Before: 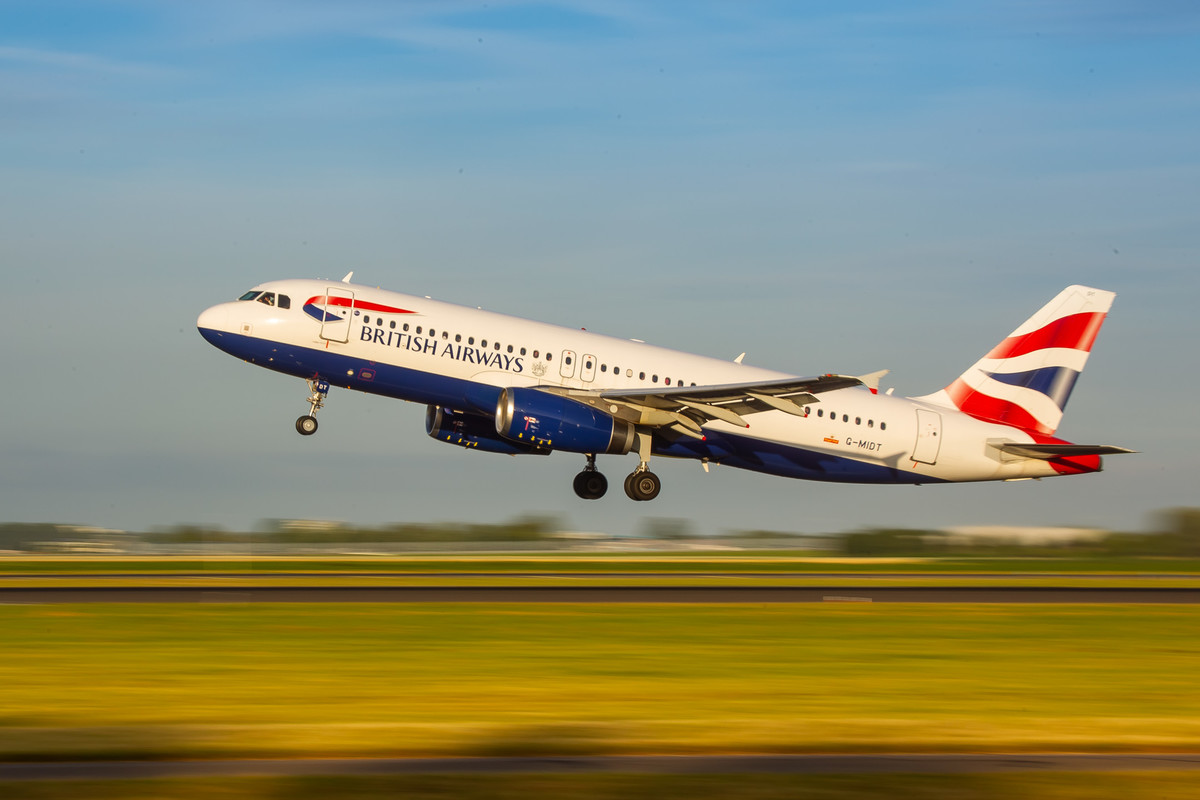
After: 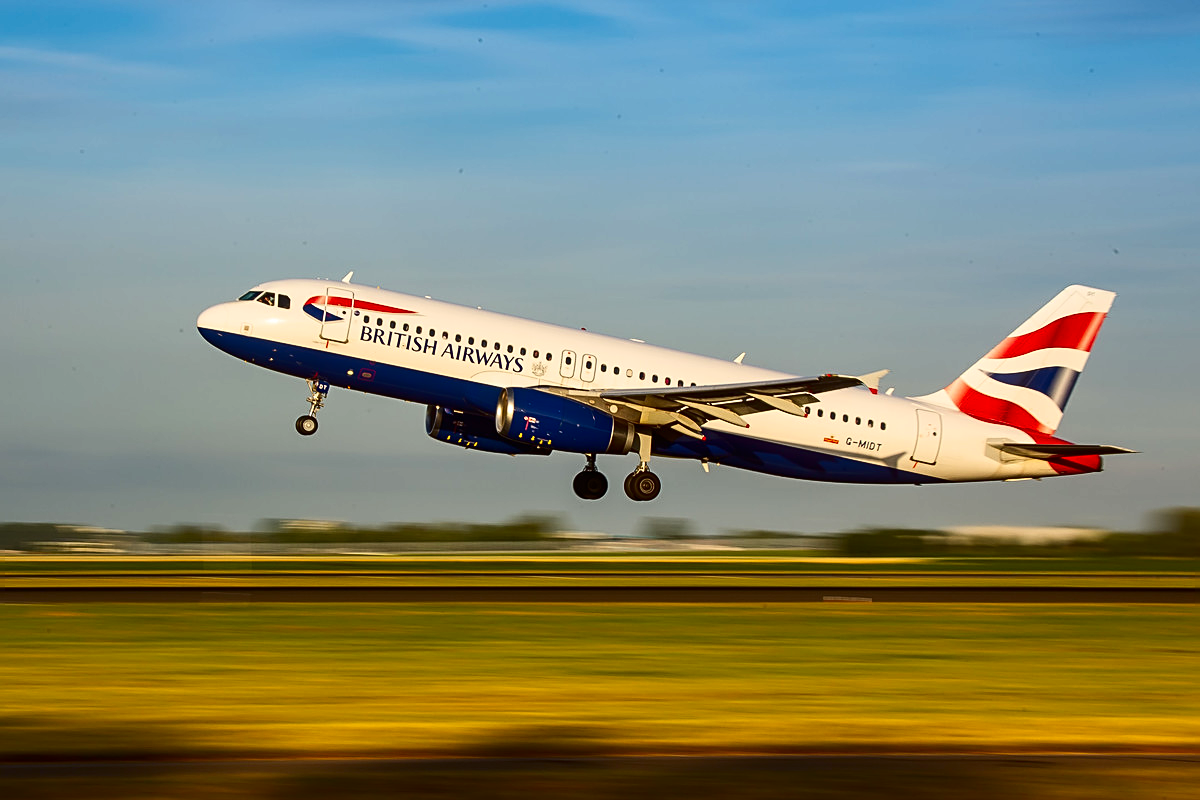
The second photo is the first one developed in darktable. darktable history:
sharpen: on, module defaults
contrast brightness saturation: contrast 0.21, brightness -0.11, saturation 0.21
